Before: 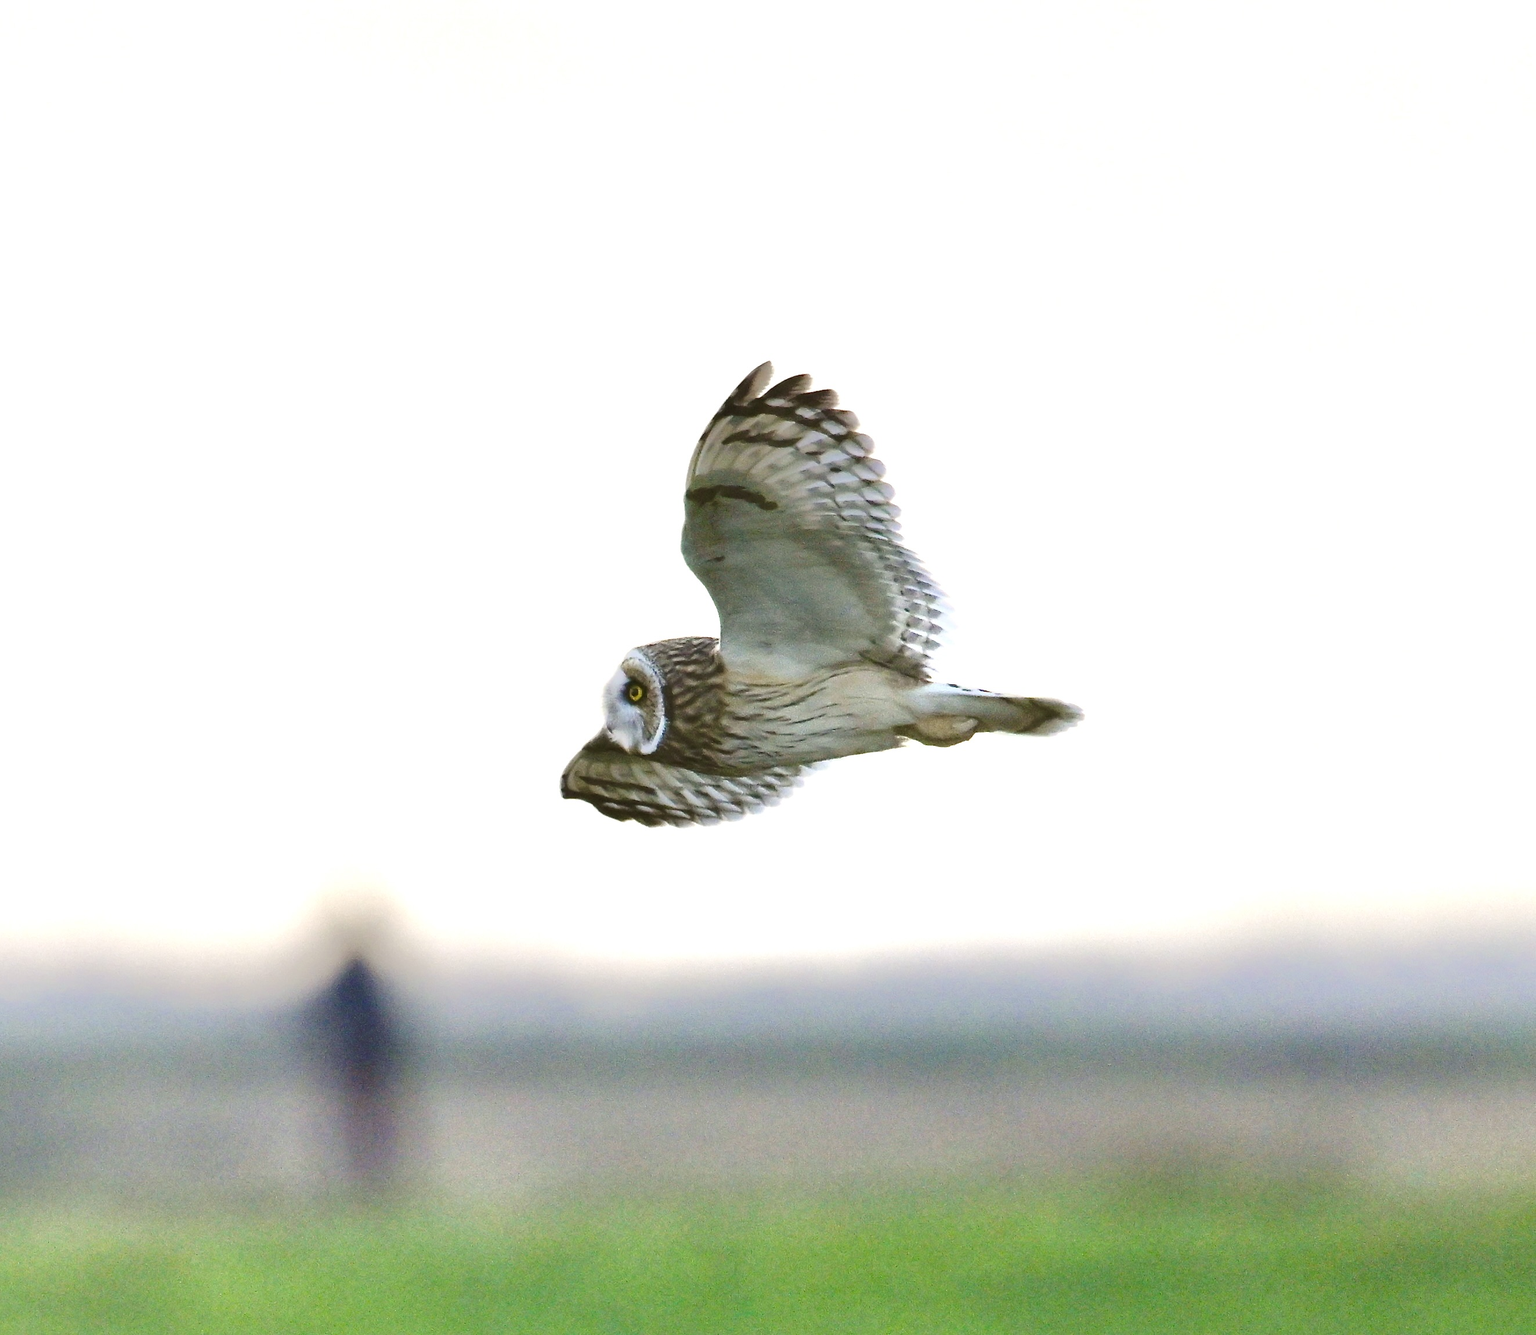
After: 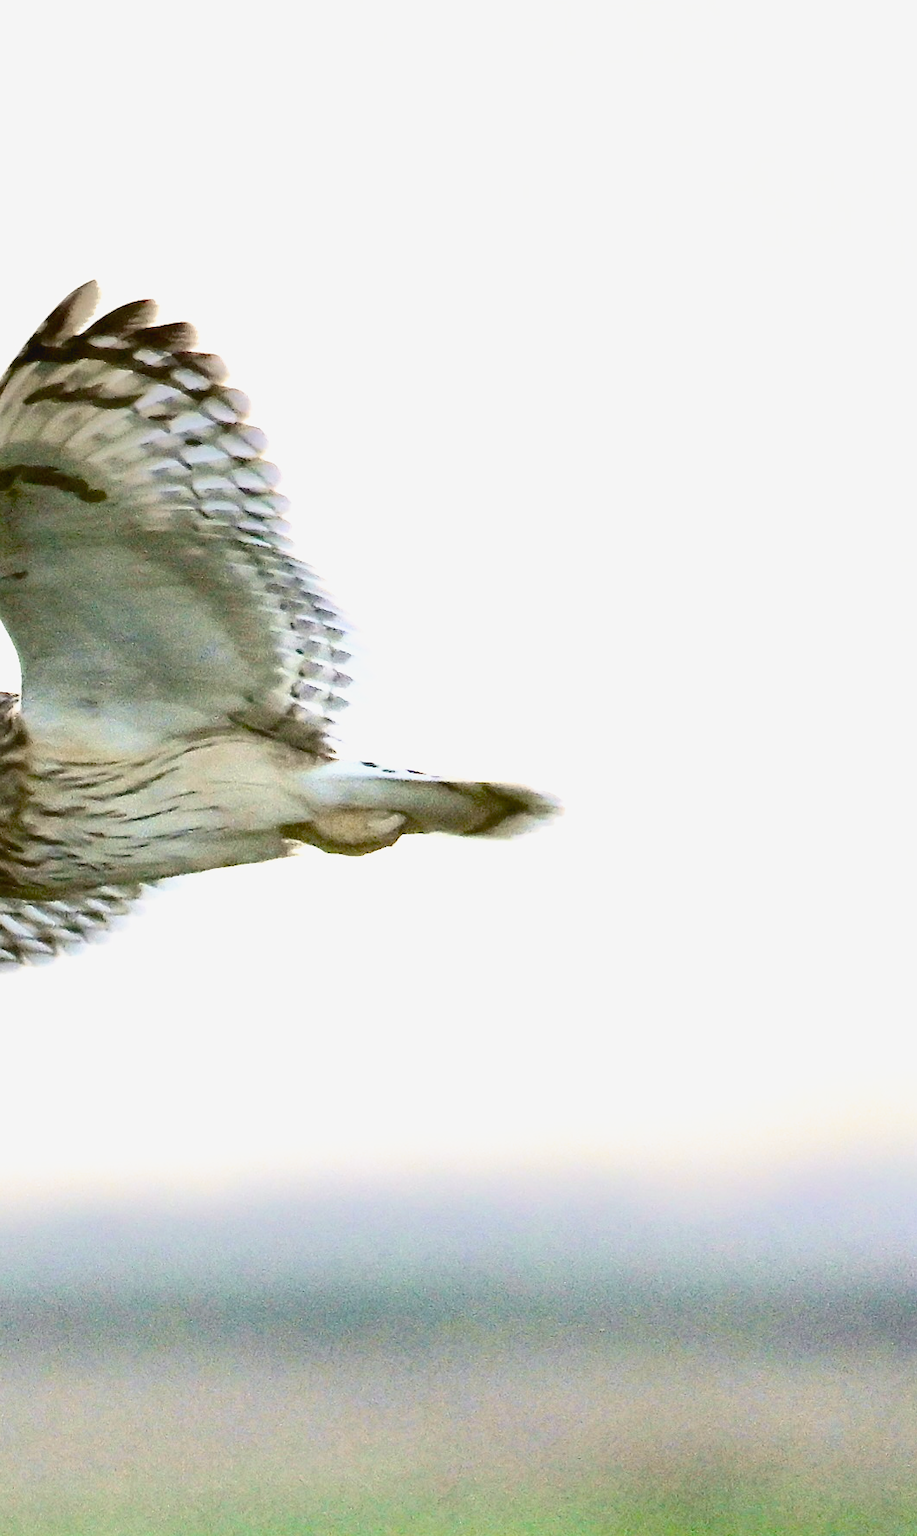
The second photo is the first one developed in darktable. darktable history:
base curve: curves: ch0 [(0.017, 0) (0.425, 0.441) (0.844, 0.933) (1, 1)], preserve colors none
crop: left 45.991%, top 13.033%, right 13.998%, bottom 9.868%
tone curve: curves: ch0 [(0, 0.038) (0.193, 0.212) (0.461, 0.502) (0.634, 0.709) (0.852, 0.89) (1, 0.967)]; ch1 [(0, 0) (0.35, 0.356) (0.45, 0.453) (0.504, 0.503) (0.532, 0.524) (0.558, 0.555) (0.735, 0.762) (1, 1)]; ch2 [(0, 0) (0.281, 0.266) (0.456, 0.469) (0.5, 0.5) (0.533, 0.545) (0.606, 0.598) (0.646, 0.654) (1, 1)], color space Lab, independent channels, preserve colors none
haze removal: compatibility mode true, adaptive false
